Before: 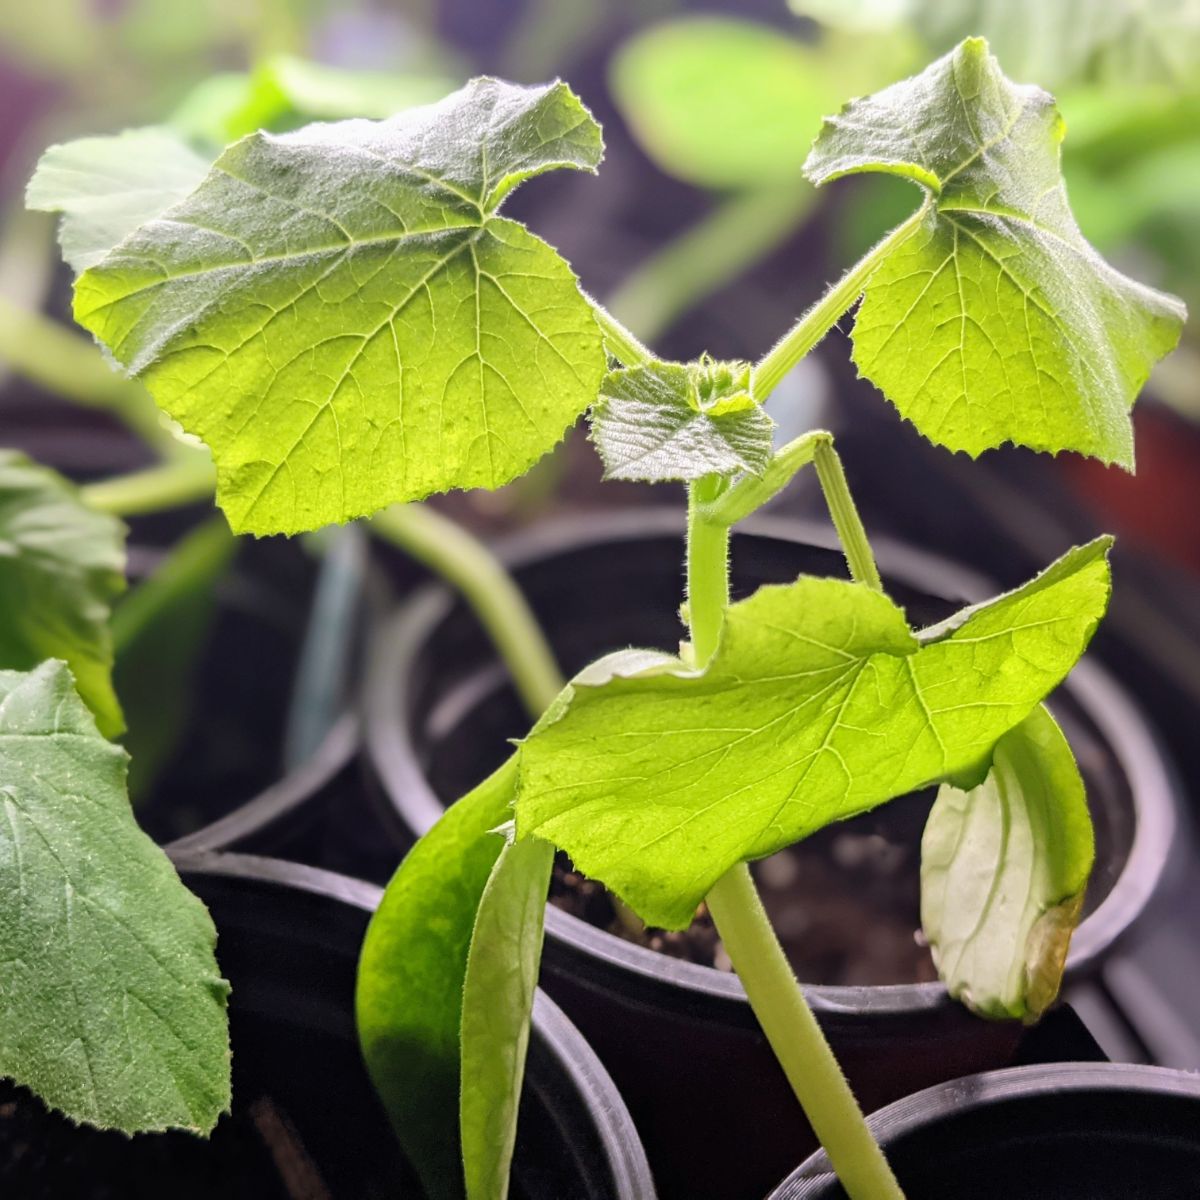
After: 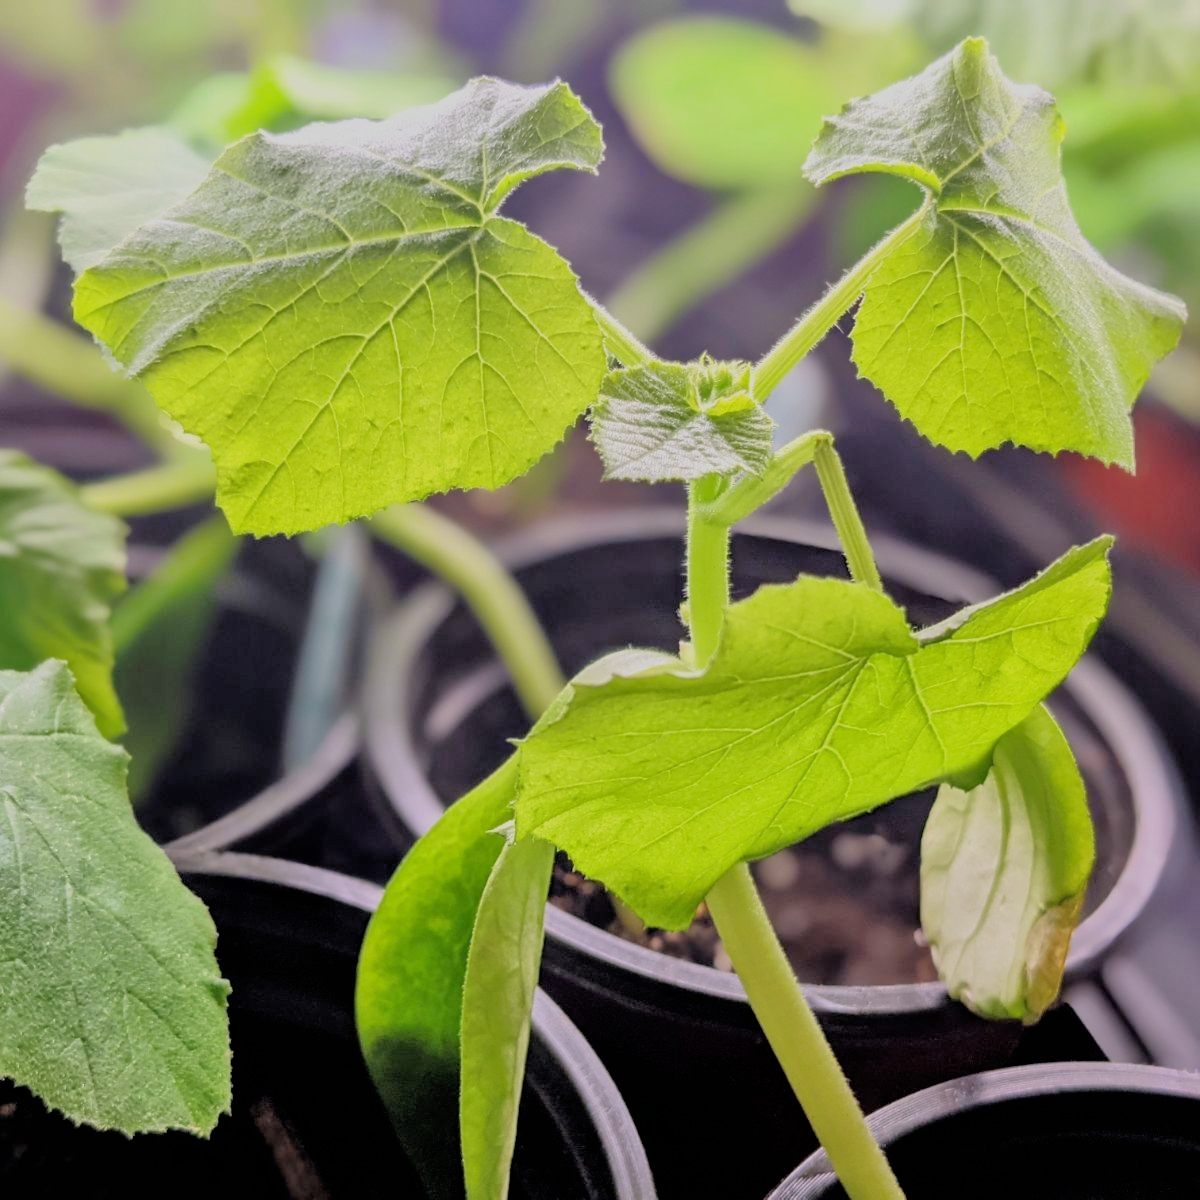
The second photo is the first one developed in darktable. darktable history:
tone equalizer: -7 EV 0.153 EV, -6 EV 0.598 EV, -5 EV 1.15 EV, -4 EV 1.31 EV, -3 EV 1.17 EV, -2 EV 0.6 EV, -1 EV 0.162 EV
filmic rgb: black relative exposure -7.65 EV, white relative exposure 4.56 EV, hardness 3.61, color science v6 (2022)
